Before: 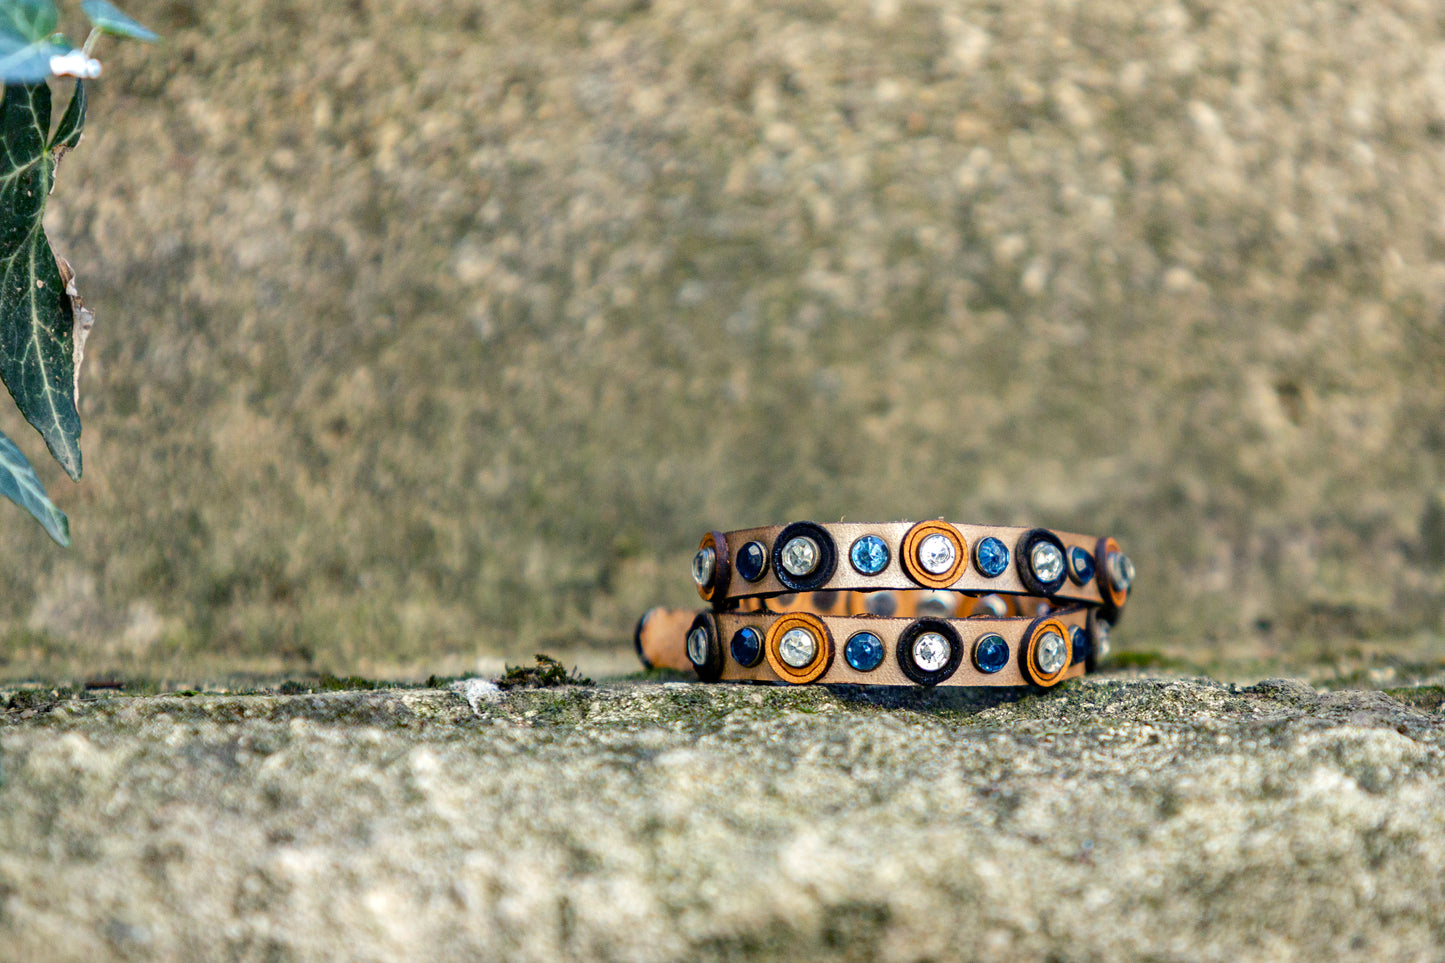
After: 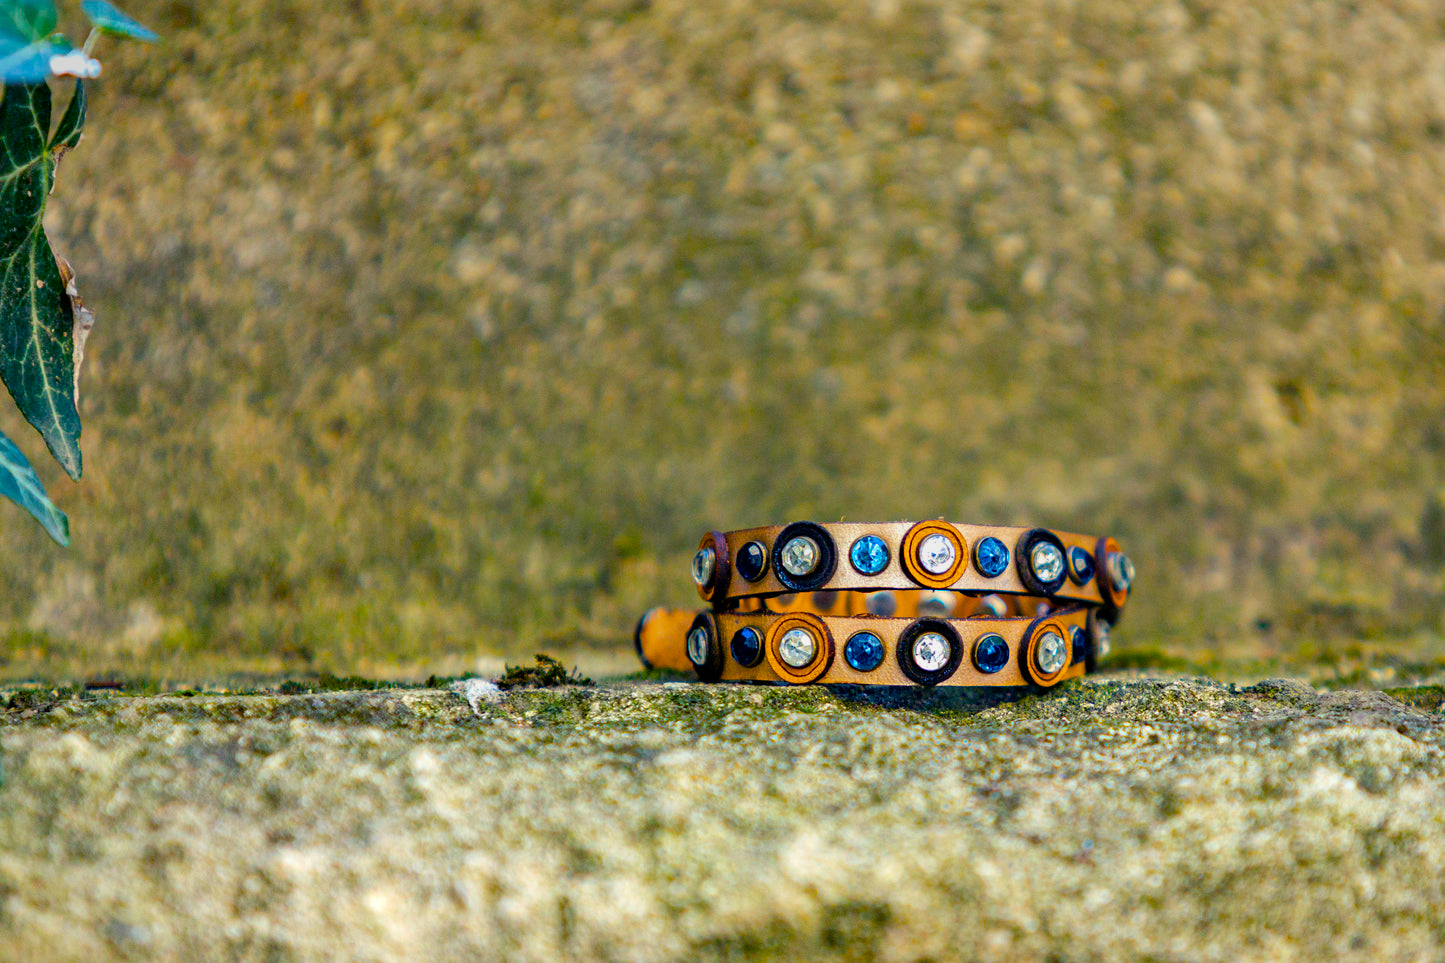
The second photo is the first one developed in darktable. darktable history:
color balance rgb: perceptual saturation grading › global saturation 100%
graduated density: on, module defaults
